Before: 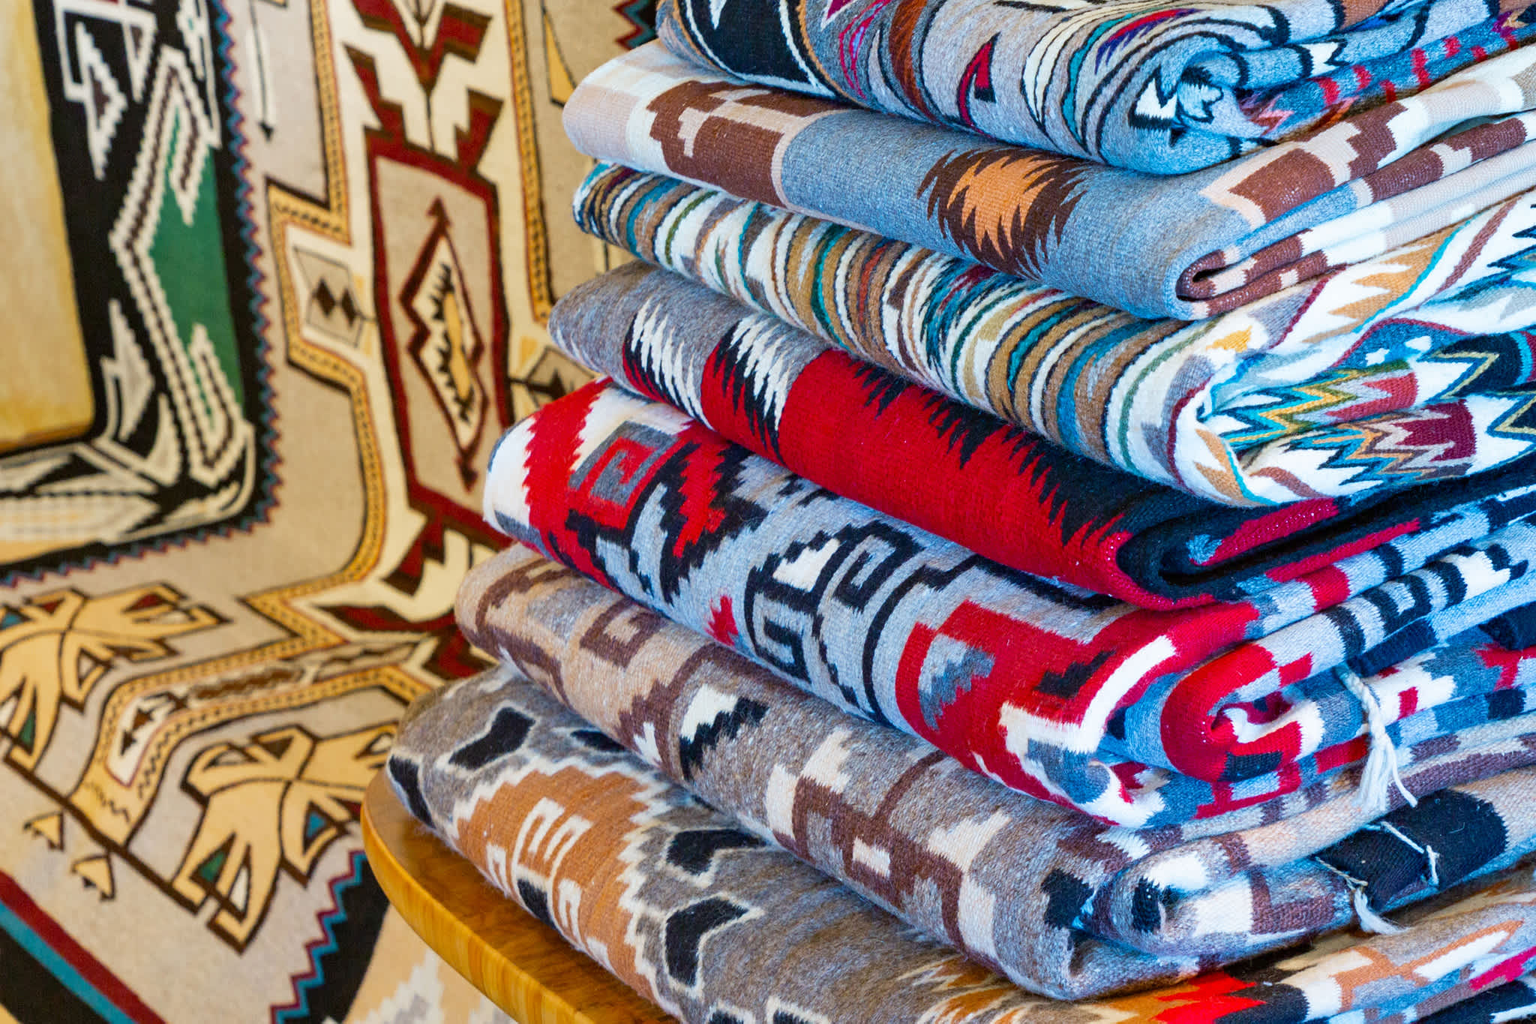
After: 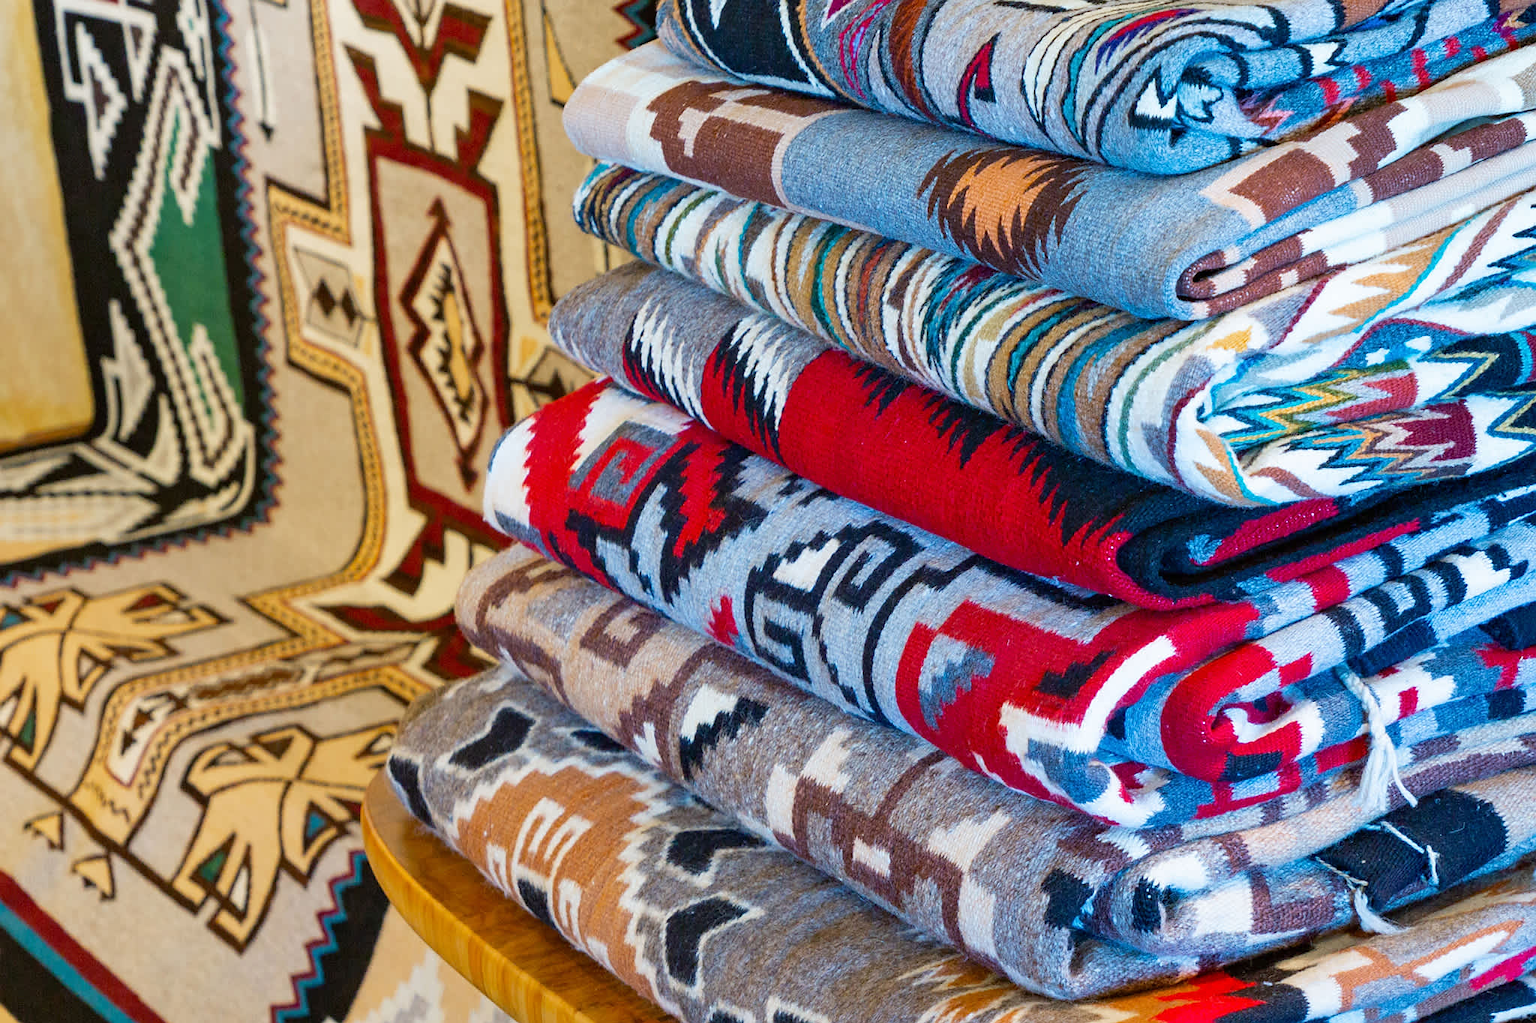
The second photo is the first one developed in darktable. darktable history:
sharpen: radius 0.989, threshold 0.908
